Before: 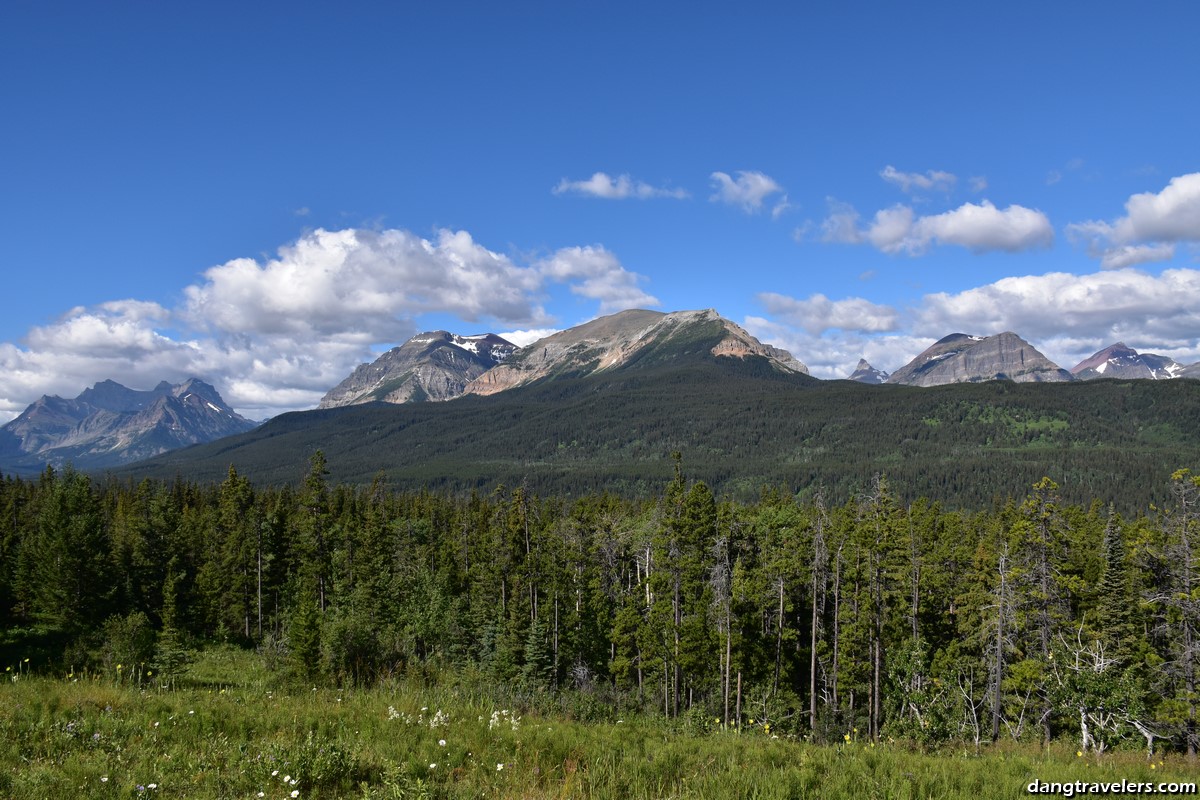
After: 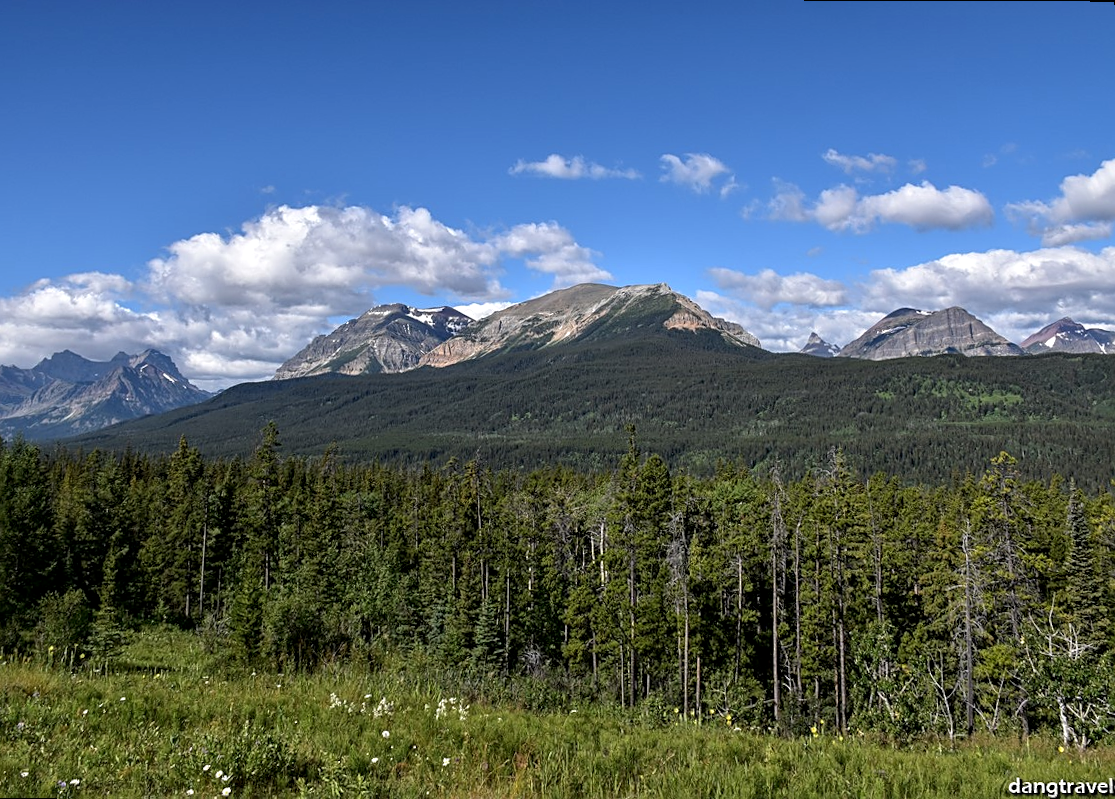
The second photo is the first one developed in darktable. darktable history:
sharpen: on, module defaults
rotate and perspective: rotation 0.215°, lens shift (vertical) -0.139, crop left 0.069, crop right 0.939, crop top 0.002, crop bottom 0.996
tone equalizer: on, module defaults
local contrast: on, module defaults
